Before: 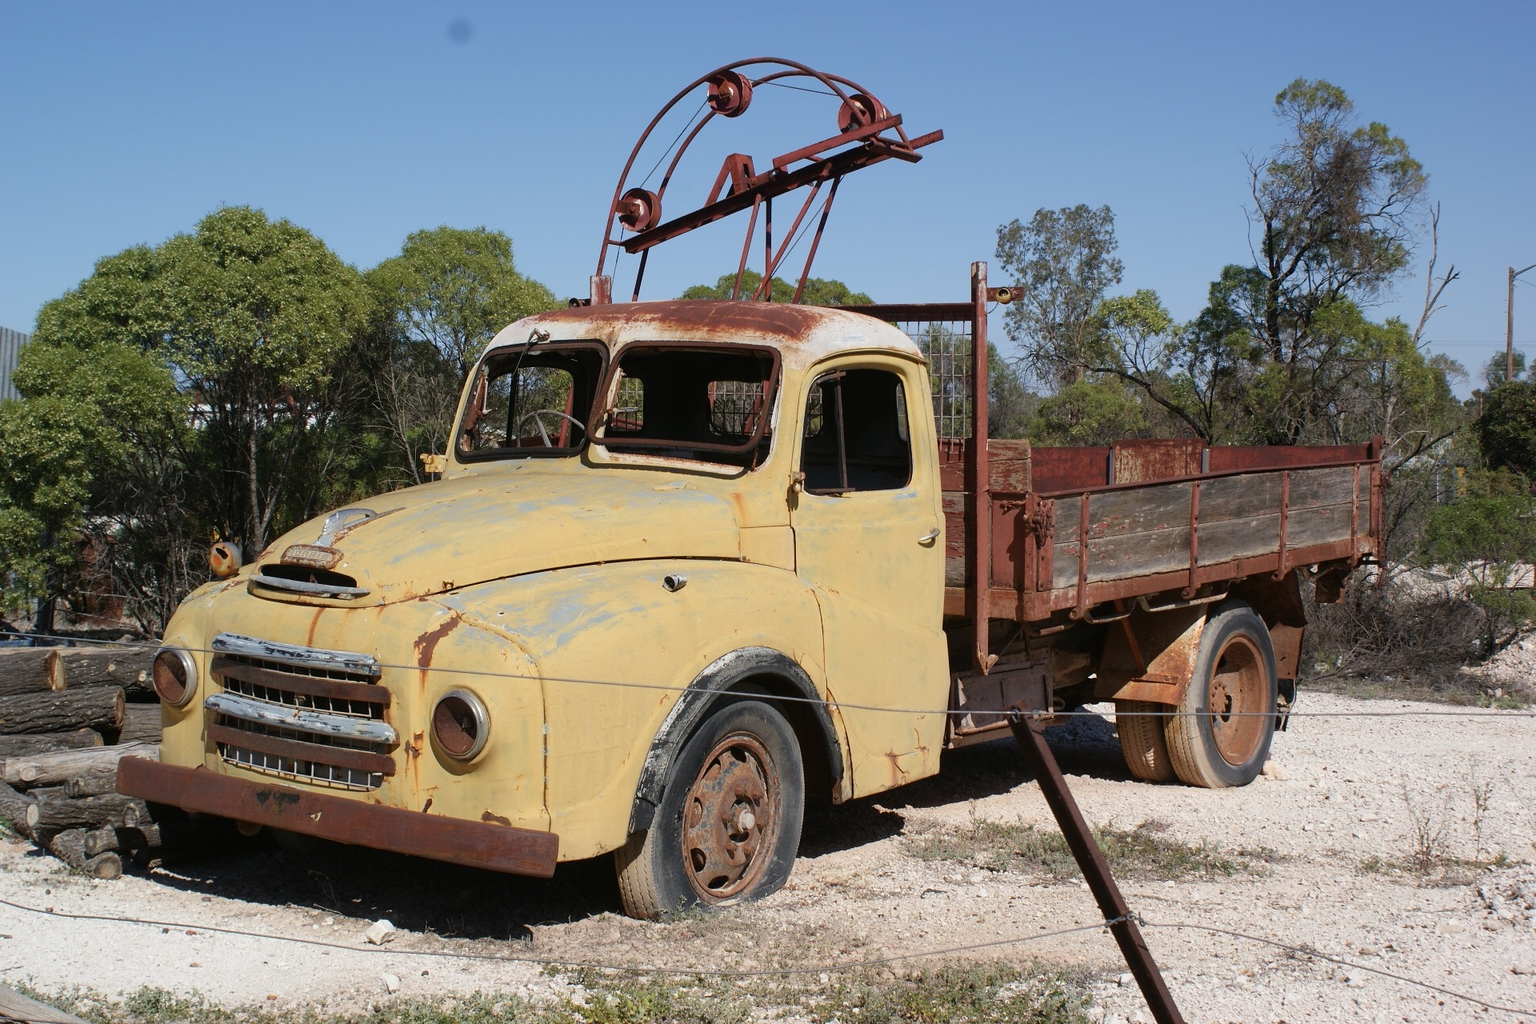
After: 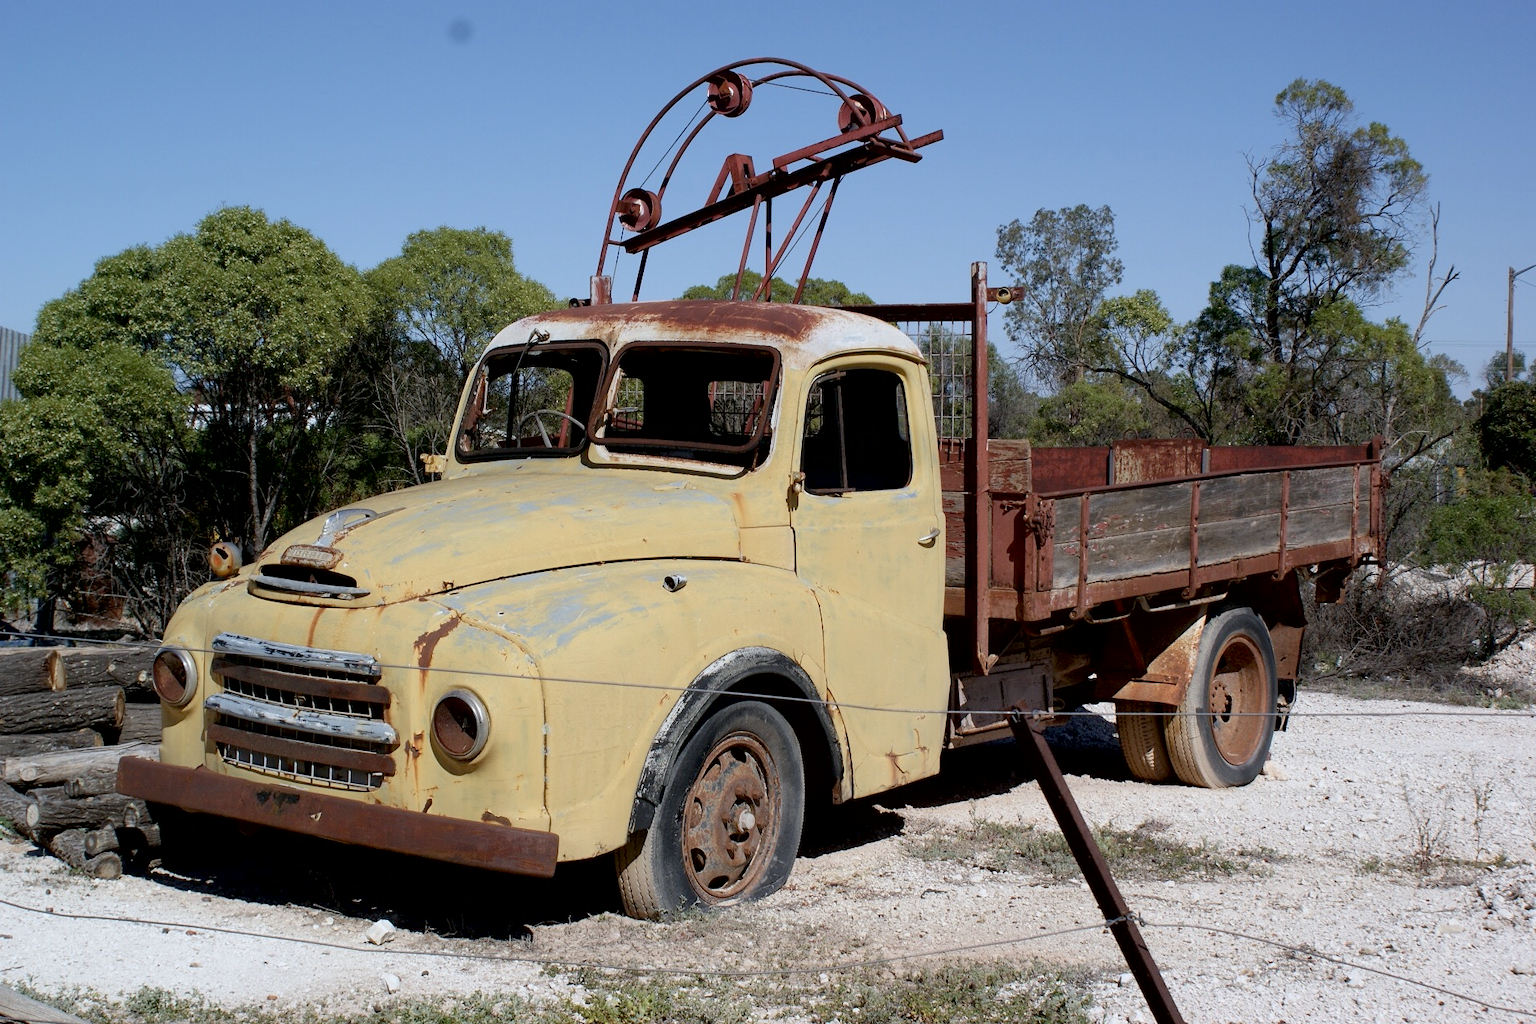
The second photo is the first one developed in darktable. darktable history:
contrast brightness saturation: saturation -0.1
exposure: black level correction 0.011, compensate highlight preservation false
white balance: red 0.967, blue 1.049
